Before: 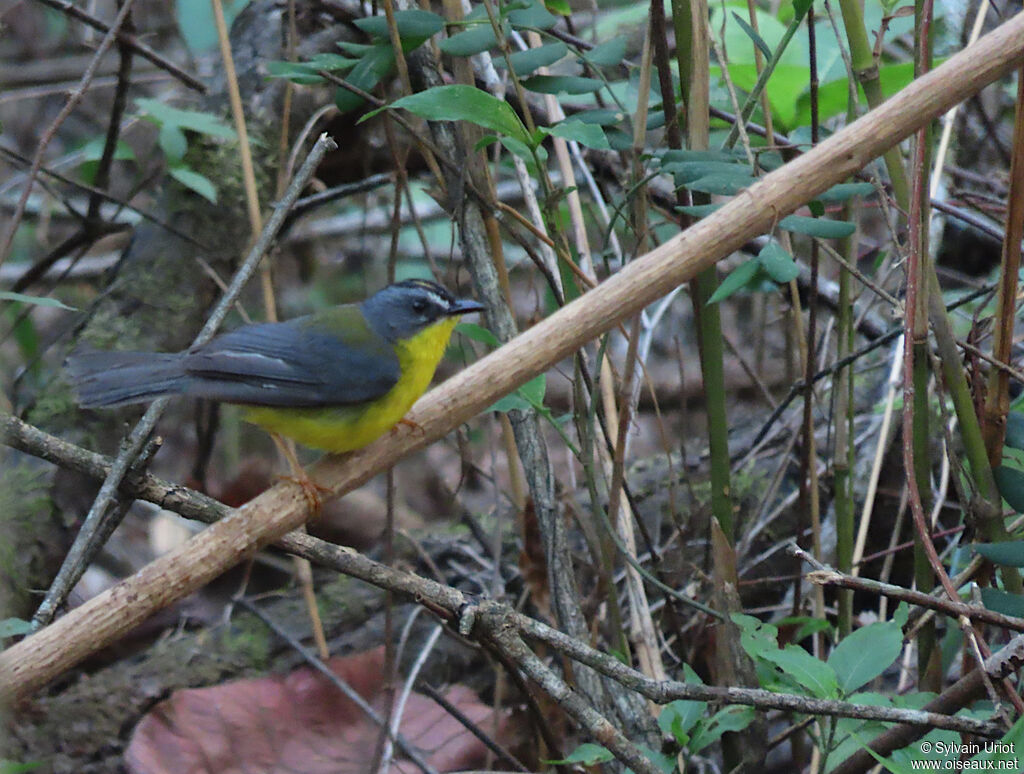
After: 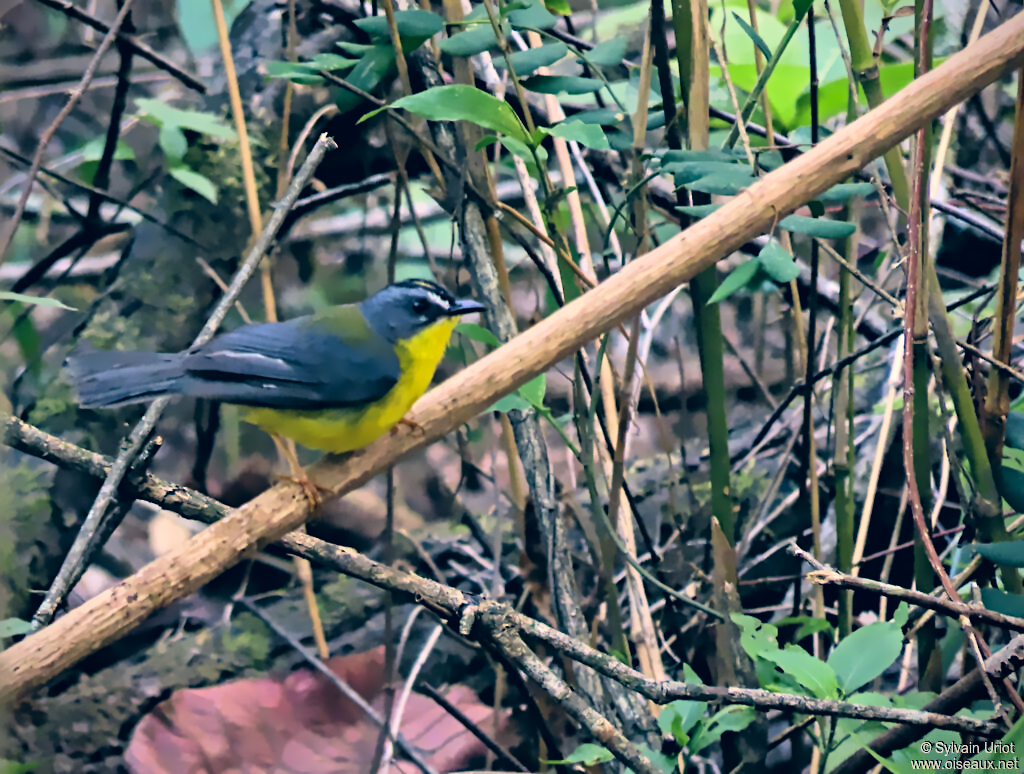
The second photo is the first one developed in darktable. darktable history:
velvia: on, module defaults
color correction: highlights a* 10.32, highlights b* 14.66, shadows a* -9.59, shadows b* -15.02
contrast equalizer: y [[0.5, 0.501, 0.525, 0.597, 0.58, 0.514], [0.5 ×6], [0.5 ×6], [0 ×6], [0 ×6]]
vignetting: fall-off start 97.23%, saturation -0.024, center (-0.033, -0.042), width/height ratio 1.179, unbound false
tone curve: curves: ch0 [(0, 0) (0.082, 0.02) (0.129, 0.078) (0.275, 0.301) (0.67, 0.809) (1, 1)], color space Lab, linked channels, preserve colors none
denoise (profiled): strength 1.536, central pixel weight 0, a [-1, 0, 0], mode non-local means, y [[0, 0, 0.5 ×5] ×4, [0.5 ×7], [0.5 ×7]], fix various bugs in algorithm false, upgrade profiled transform false, color mode RGB, compensate highlight preservation false | blend: blend mode color, opacity 100%; mask: uniform (no mask)
